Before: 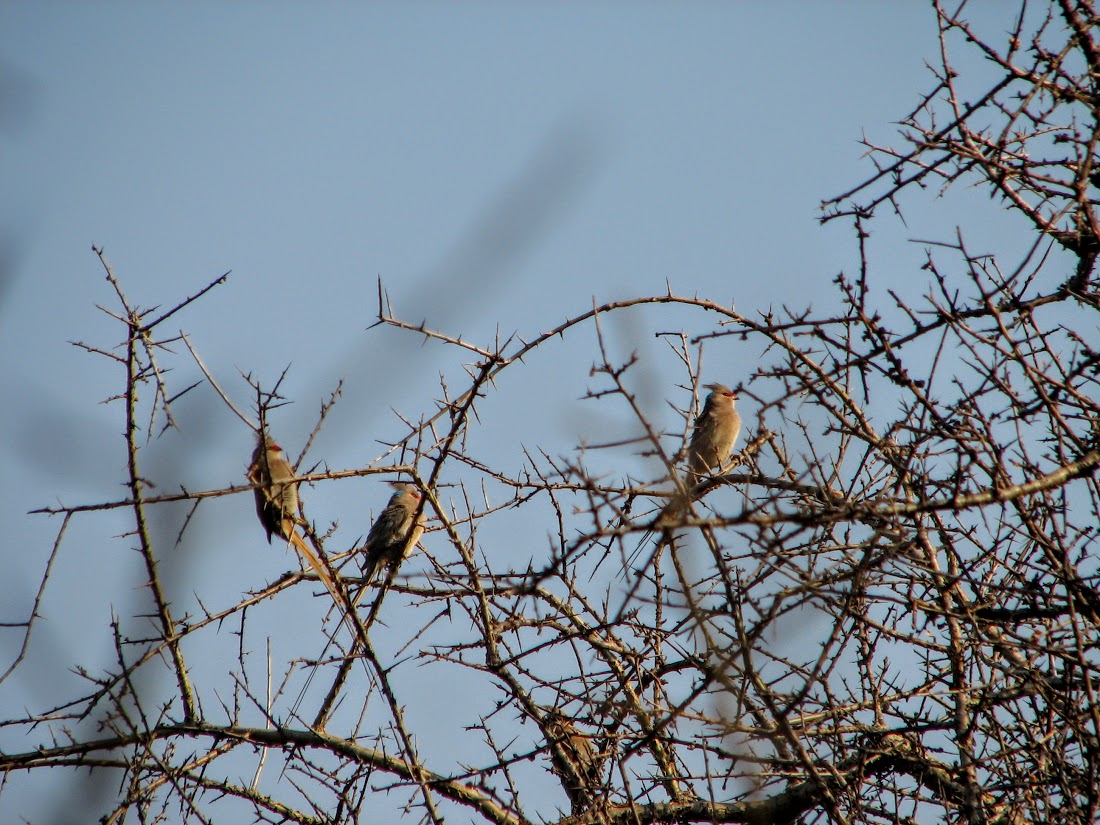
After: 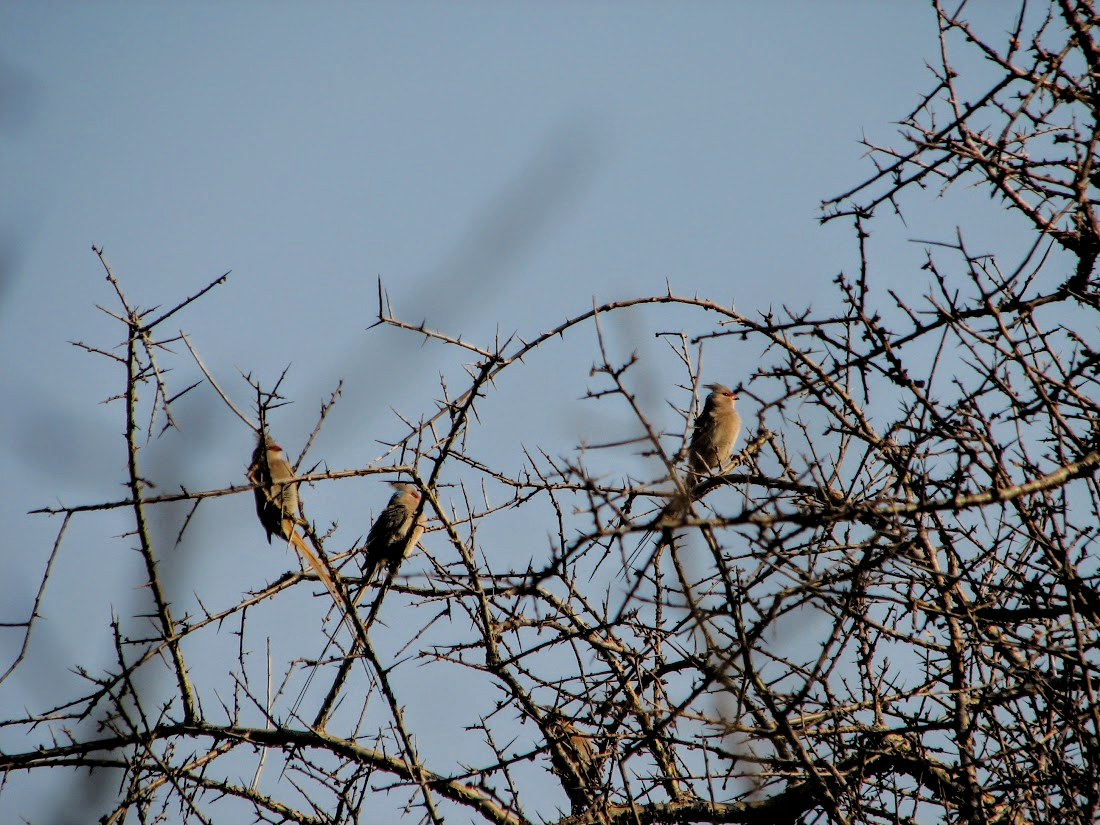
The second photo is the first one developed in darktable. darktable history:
filmic rgb: black relative exposure -5 EV, hardness 2.88, contrast 1.1
rotate and perspective: automatic cropping off
